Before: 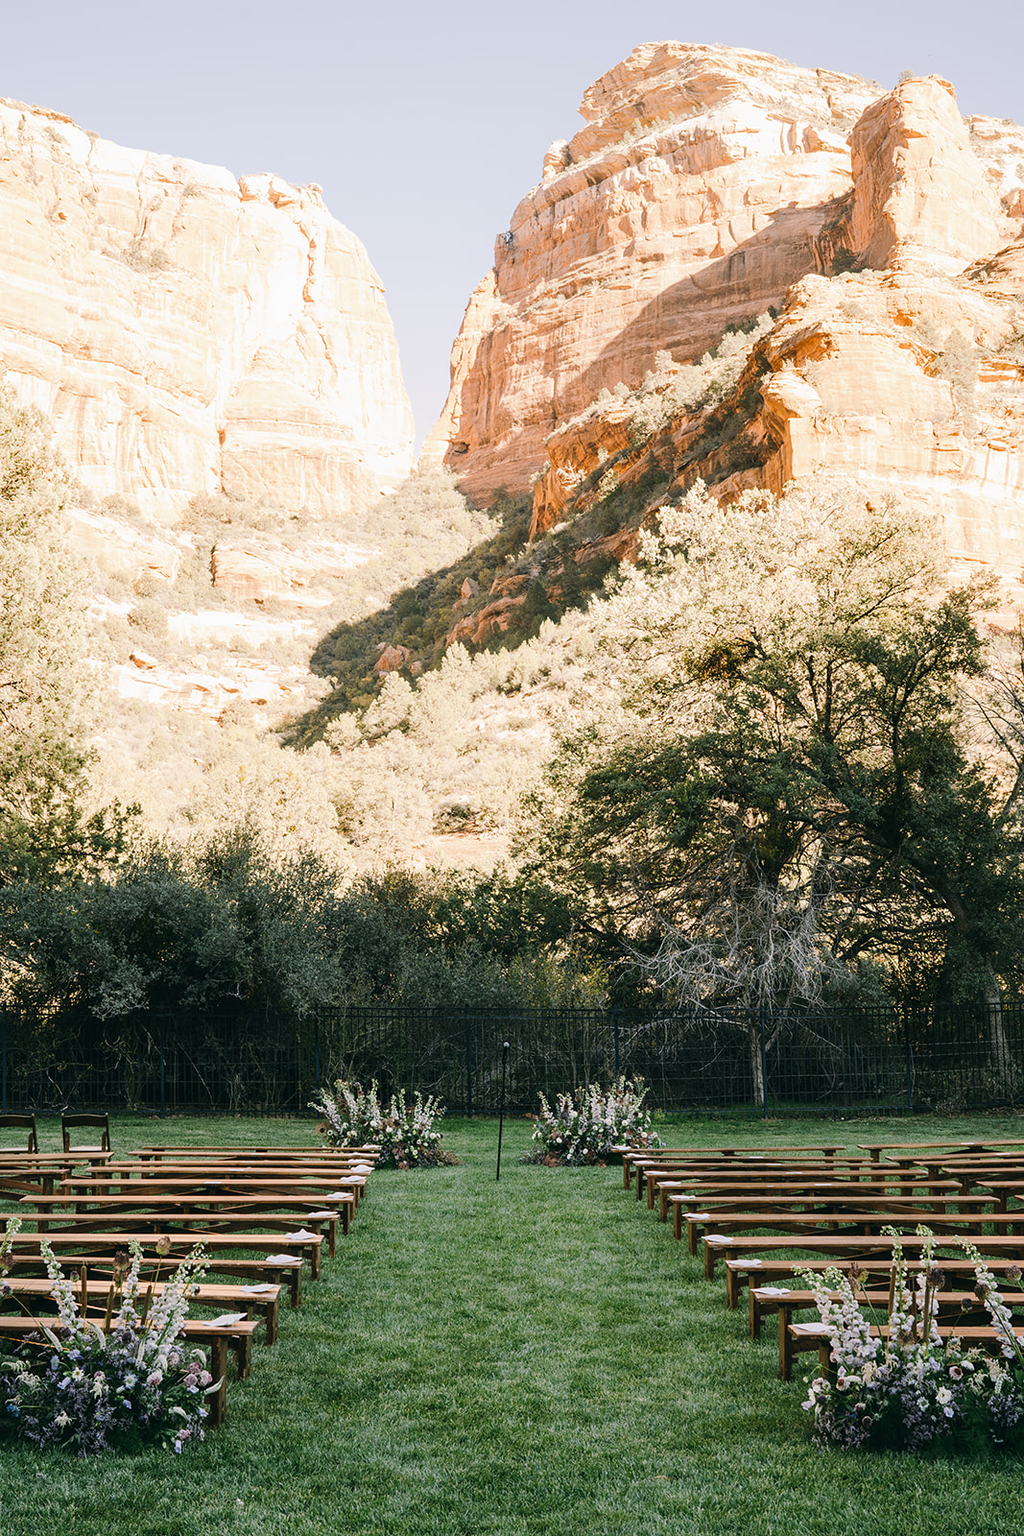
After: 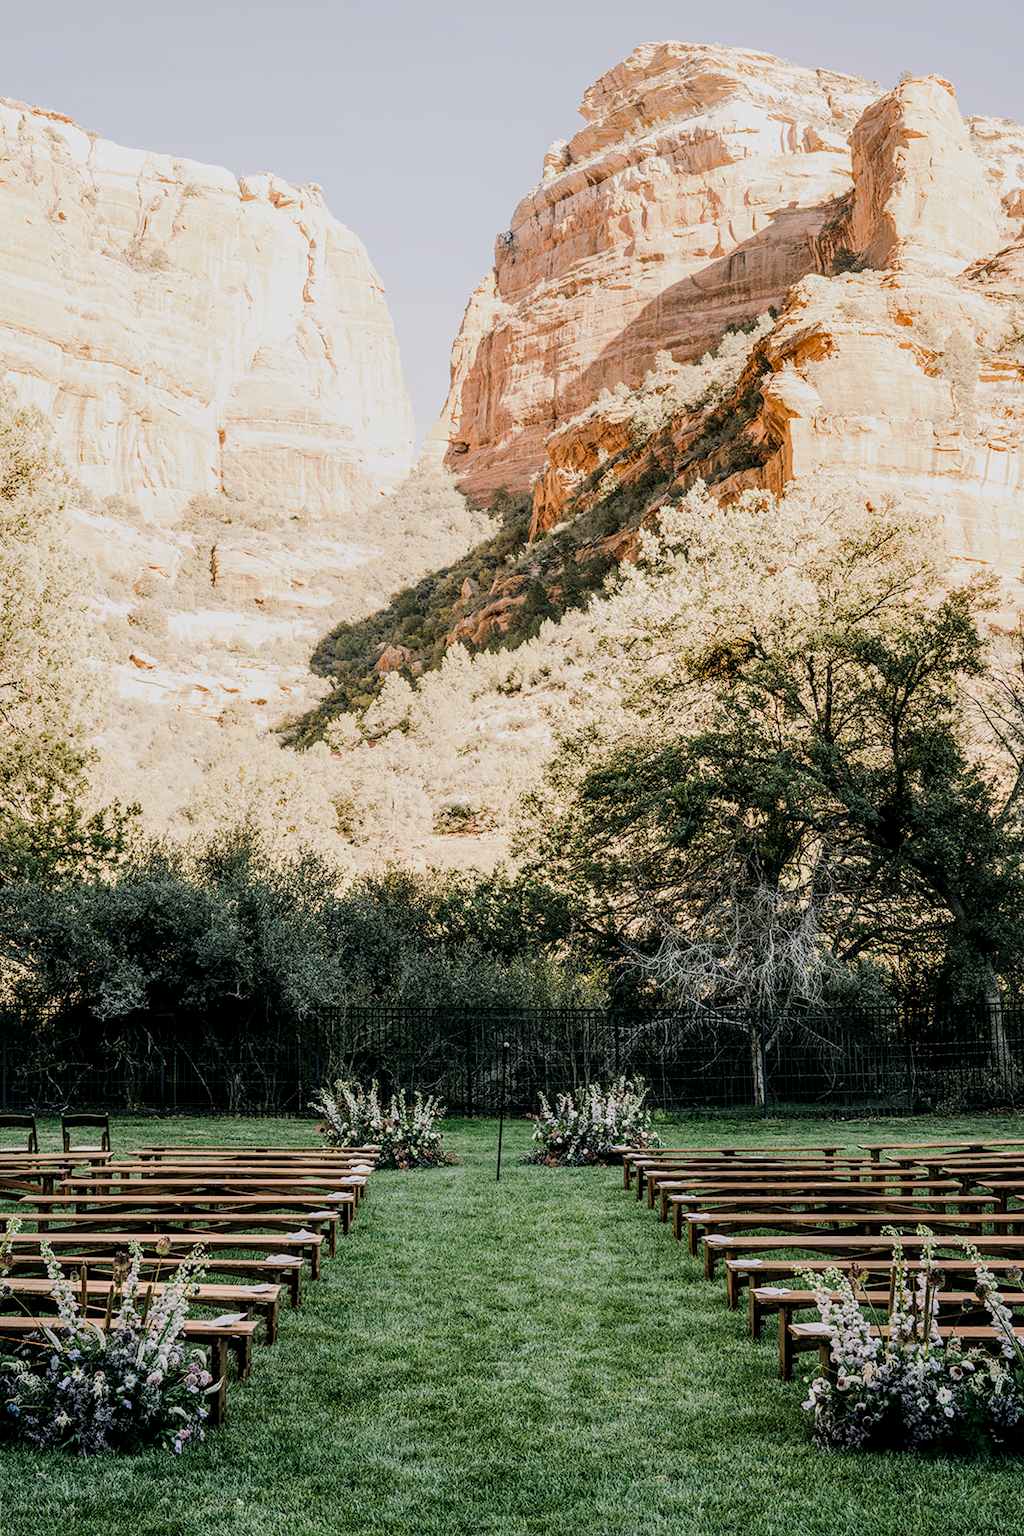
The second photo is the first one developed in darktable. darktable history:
filmic rgb: black relative exposure -8.17 EV, white relative exposure 3.78 EV, hardness 4.43
local contrast: highlights 63%, detail 143%, midtone range 0.427
